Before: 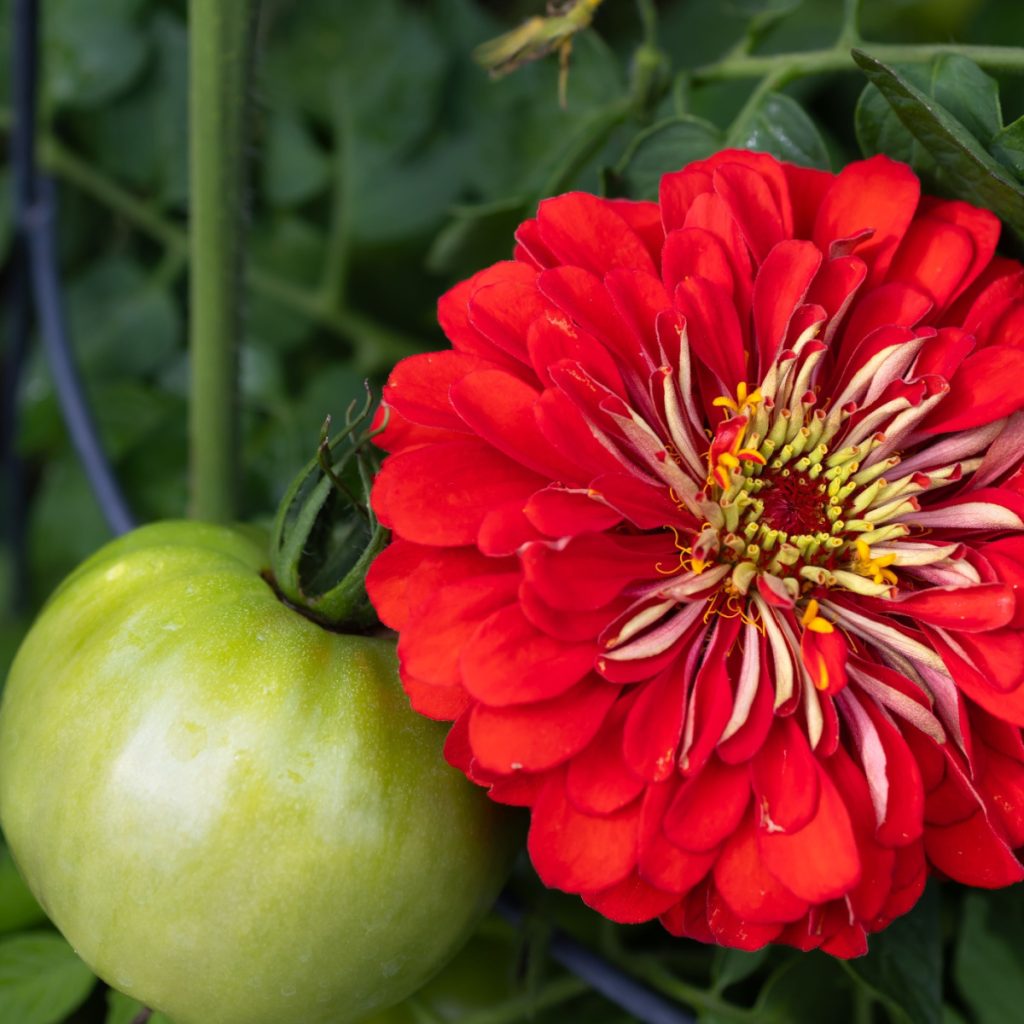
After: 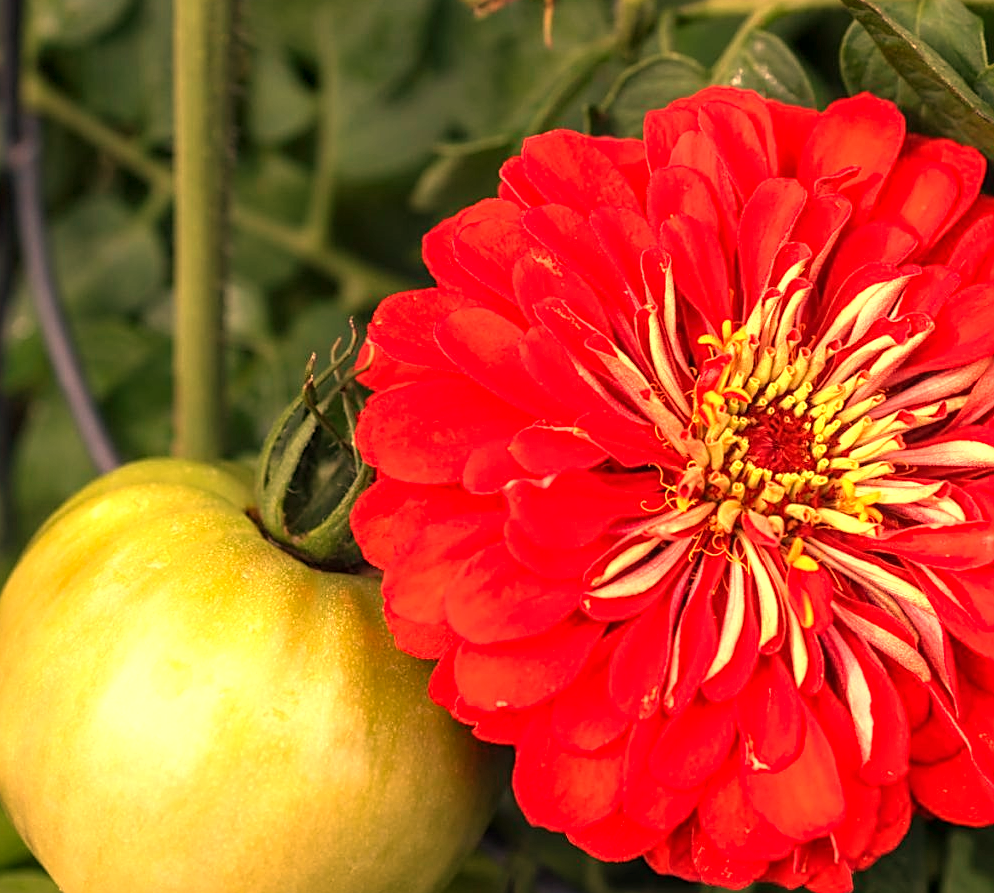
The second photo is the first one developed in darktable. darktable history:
exposure: exposure 0.515 EV, compensate highlight preservation false
crop: left 1.507%, top 6.147%, right 1.379%, bottom 6.637%
local contrast: on, module defaults
white balance: red 1.467, blue 0.684
sharpen: on, module defaults
